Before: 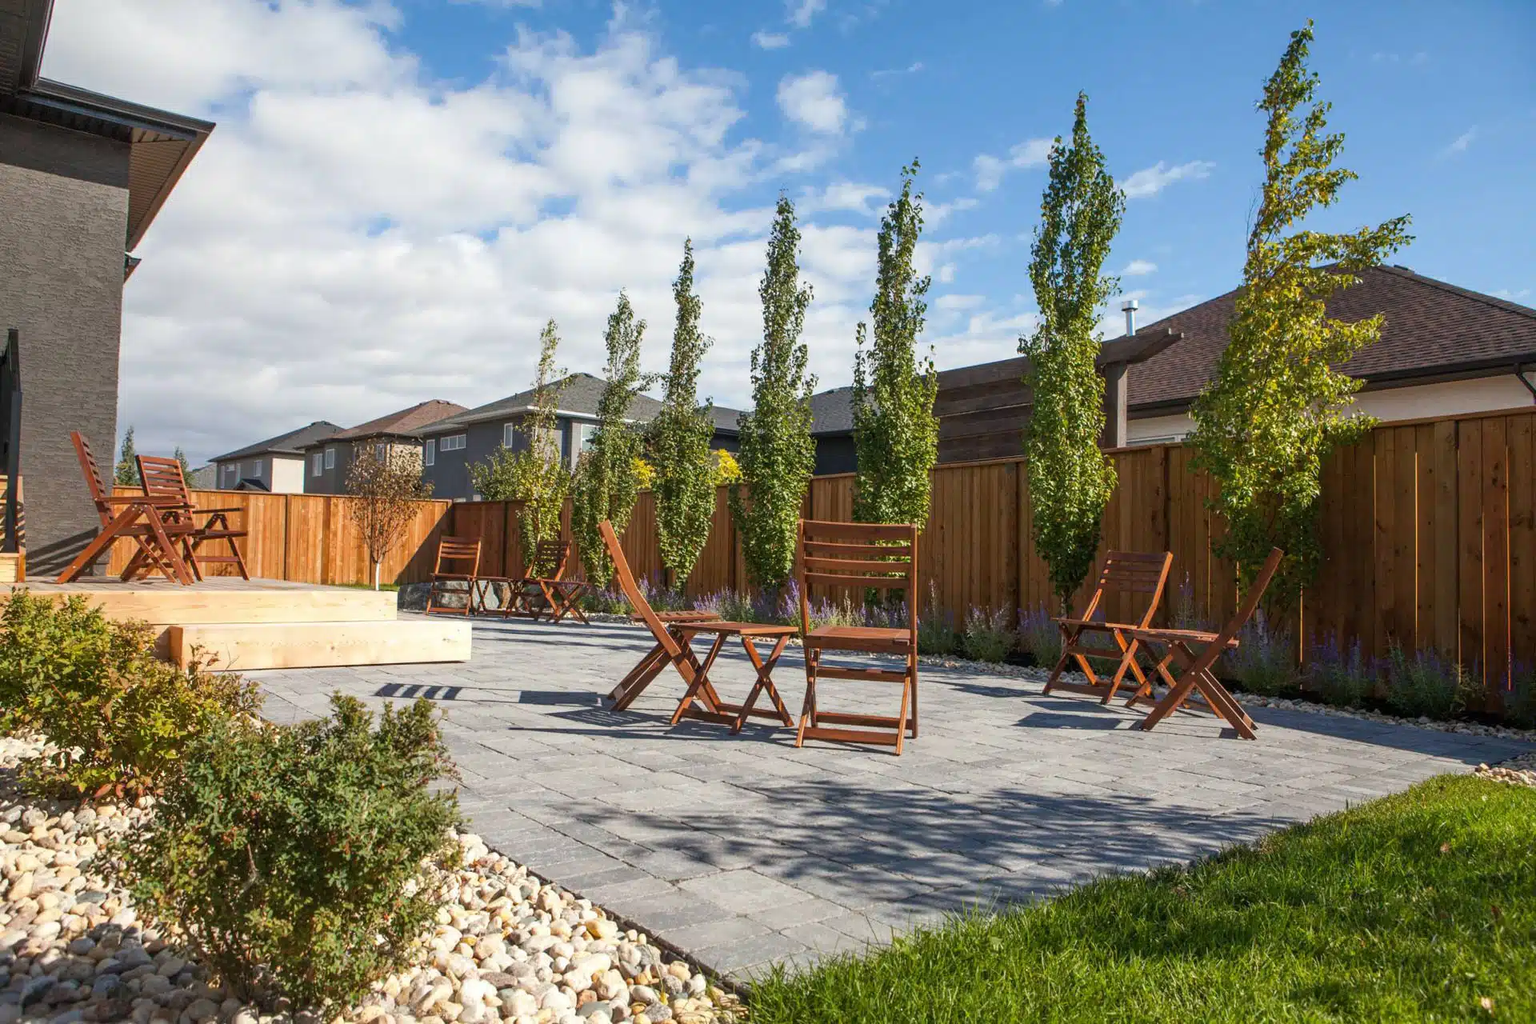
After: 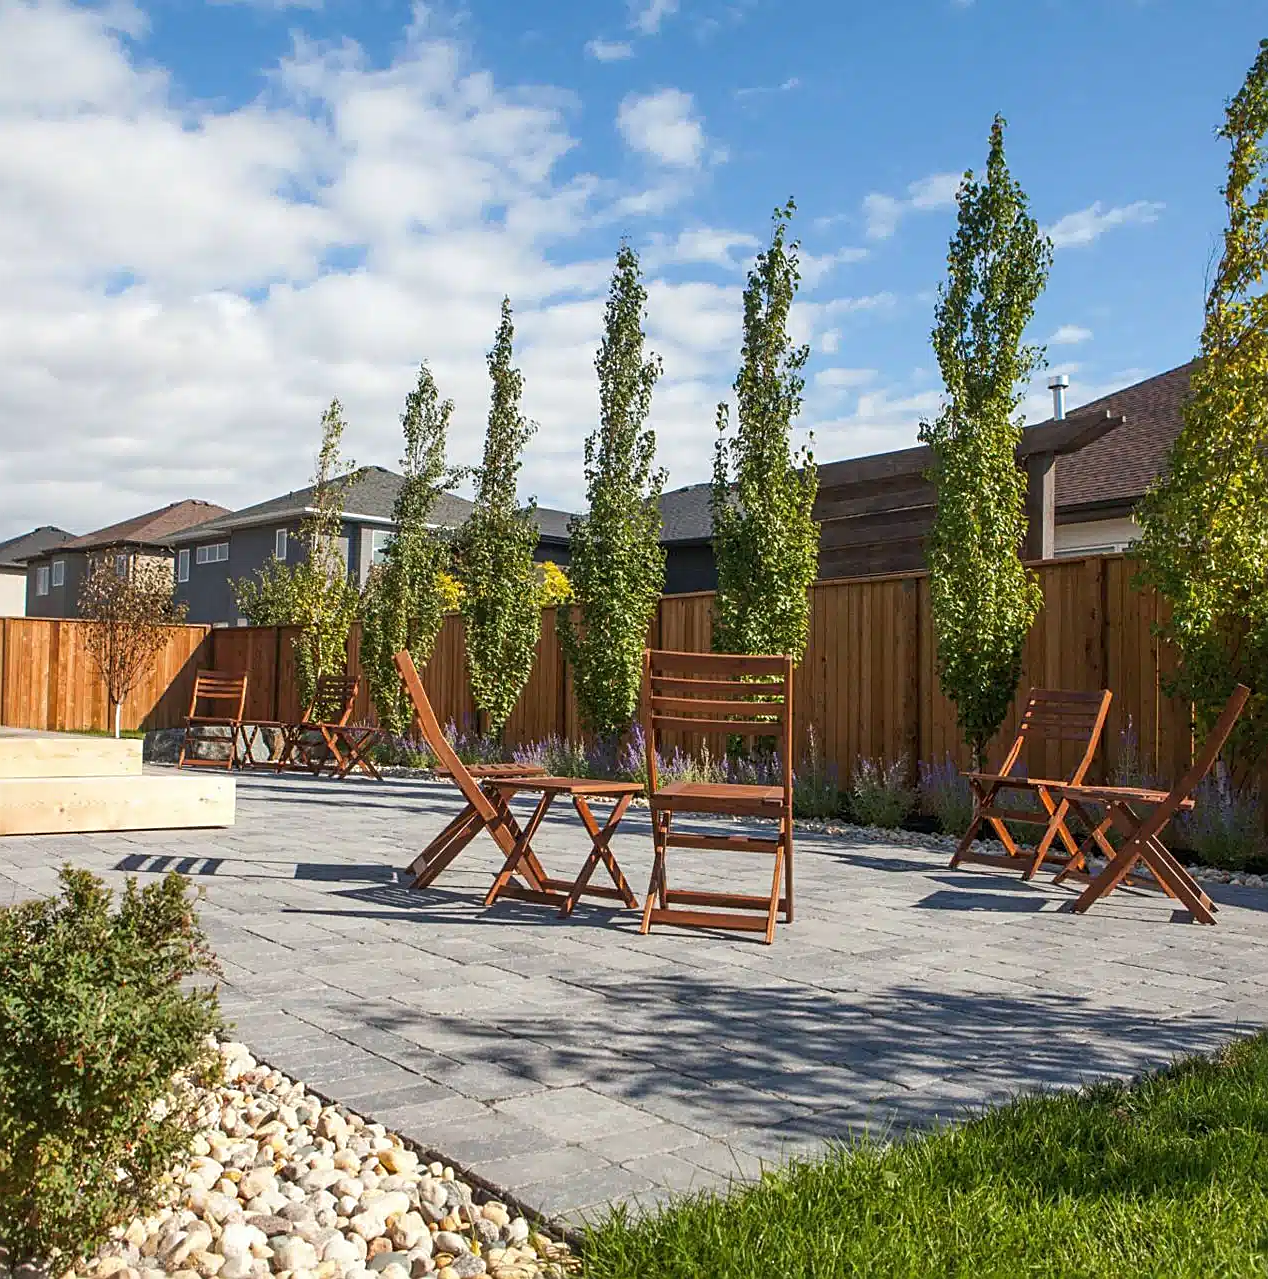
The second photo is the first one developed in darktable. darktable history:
crop and rotate: left 18.442%, right 15.508%
sharpen: on, module defaults
